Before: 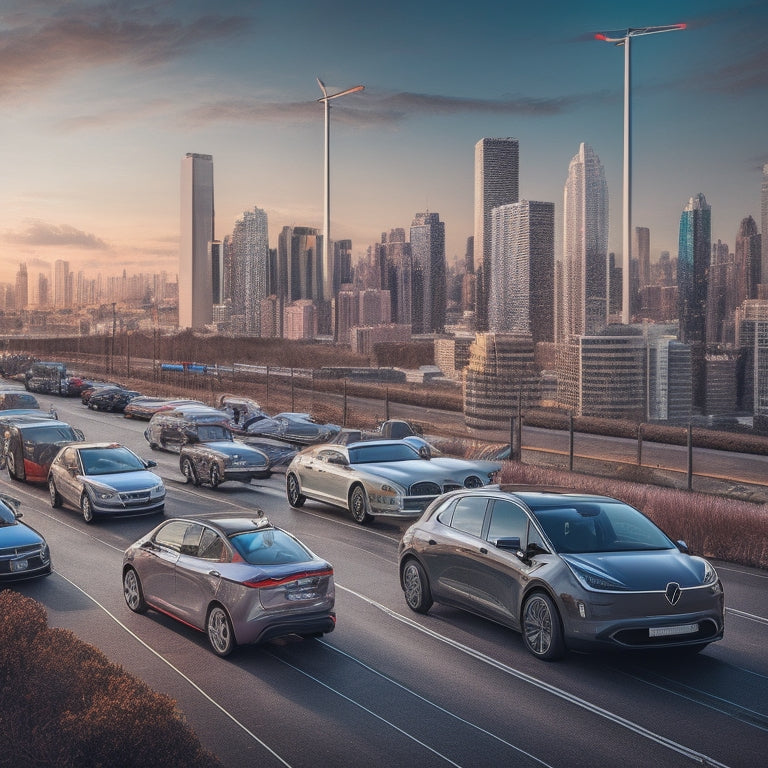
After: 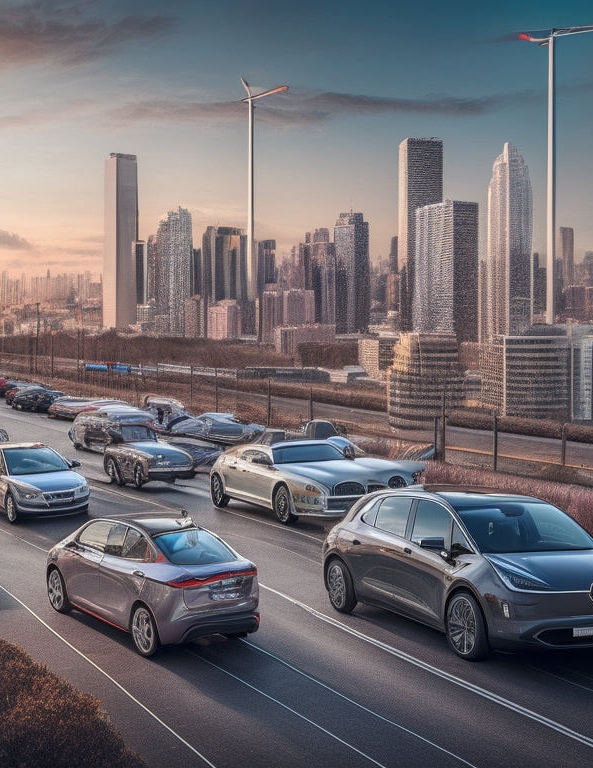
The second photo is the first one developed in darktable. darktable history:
local contrast: on, module defaults
sharpen: radius 5.304, amount 0.315, threshold 26.186
crop: left 9.902%, right 12.781%
